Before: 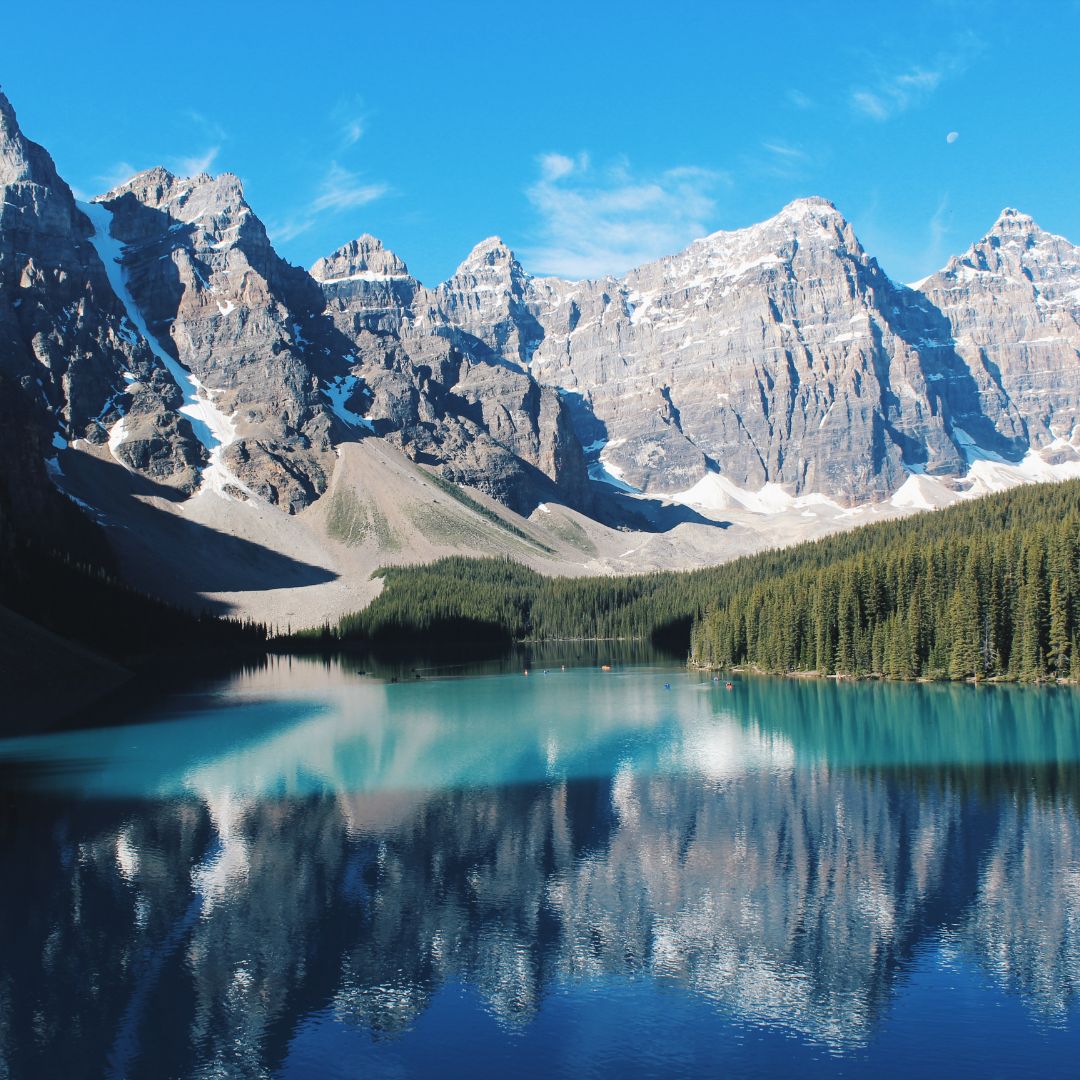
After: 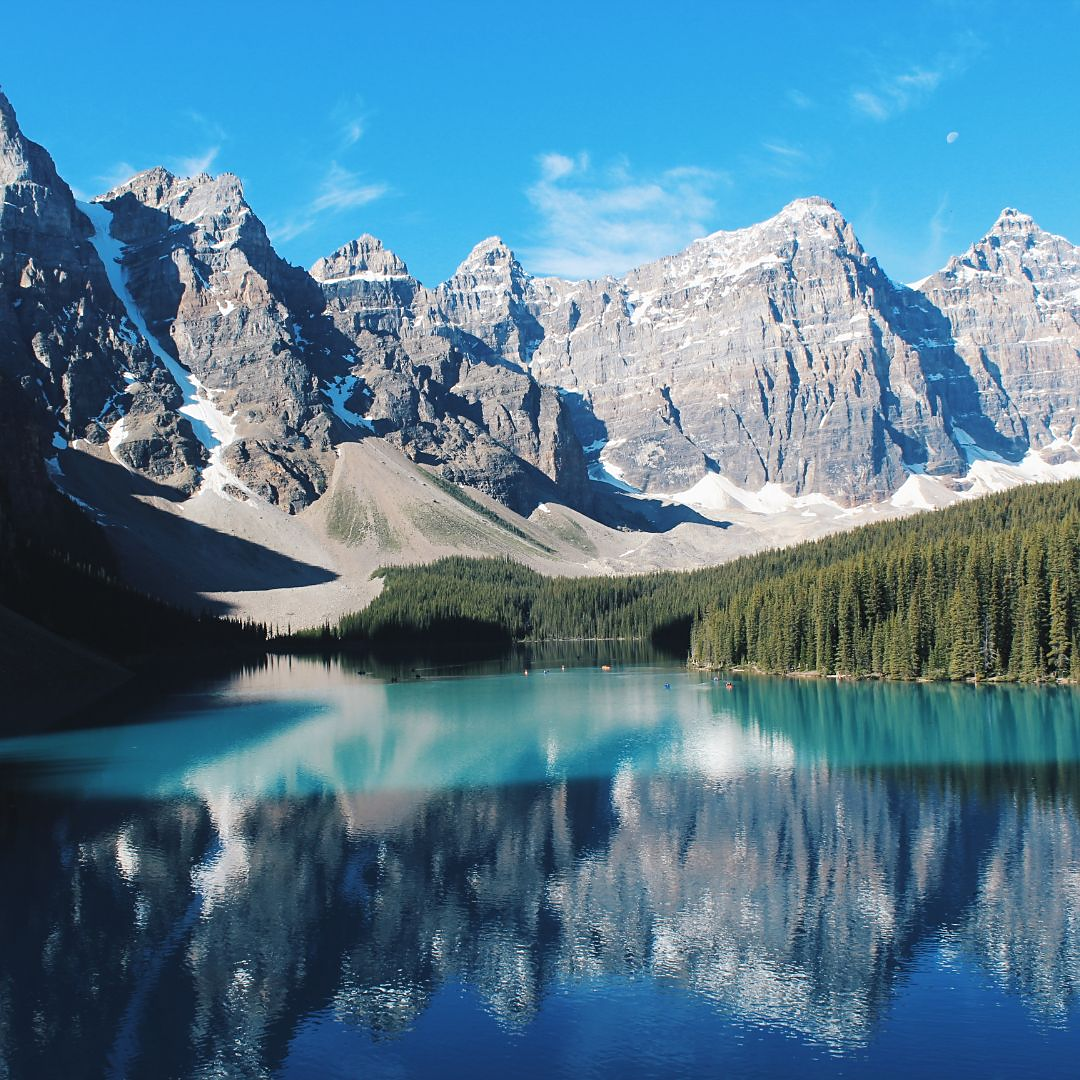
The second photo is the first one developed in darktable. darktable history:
sharpen: radius 1.575, amount 0.358, threshold 1.442
exposure: exposure 0.014 EV, compensate exposure bias true, compensate highlight preservation false
